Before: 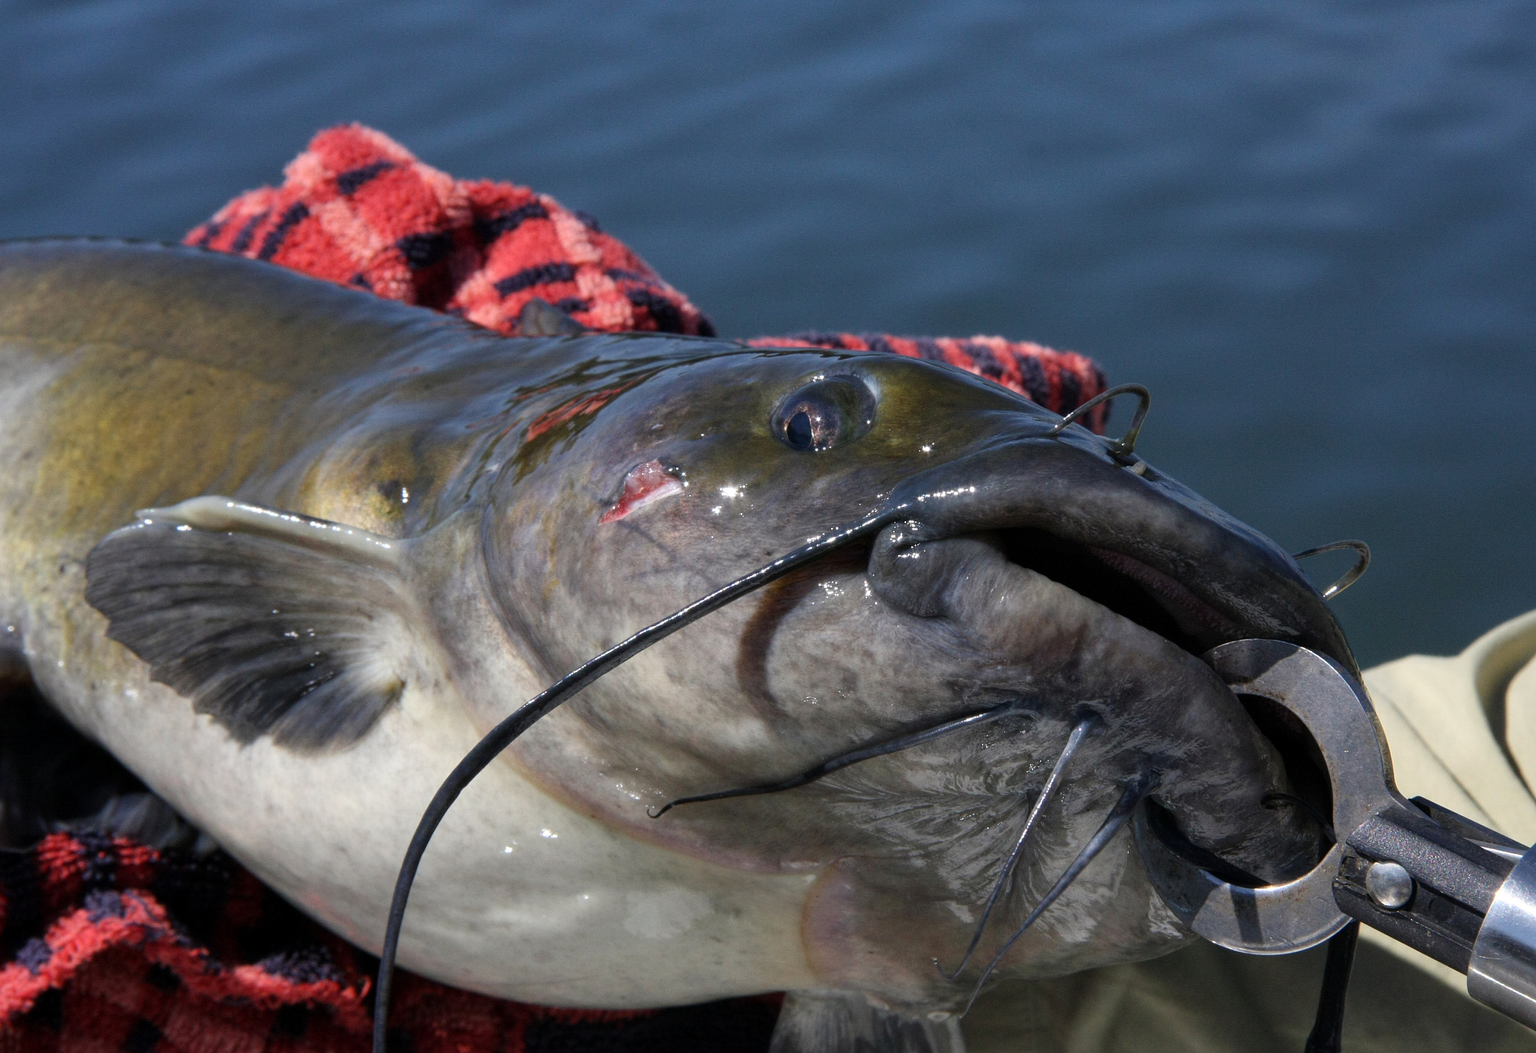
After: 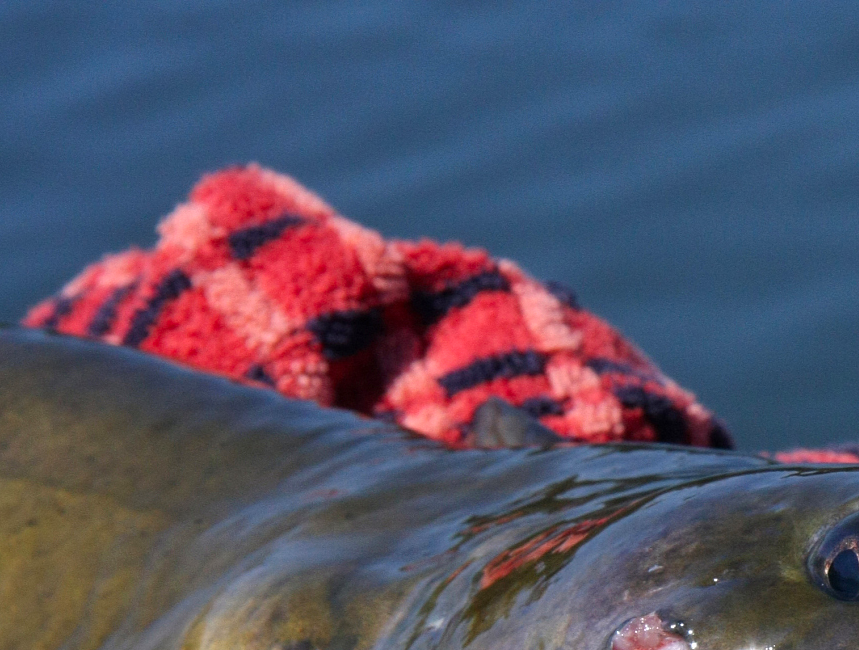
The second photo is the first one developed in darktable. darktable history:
contrast brightness saturation: contrast 0.04, saturation 0.16
crop and rotate: left 10.817%, top 0.062%, right 47.194%, bottom 53.626%
